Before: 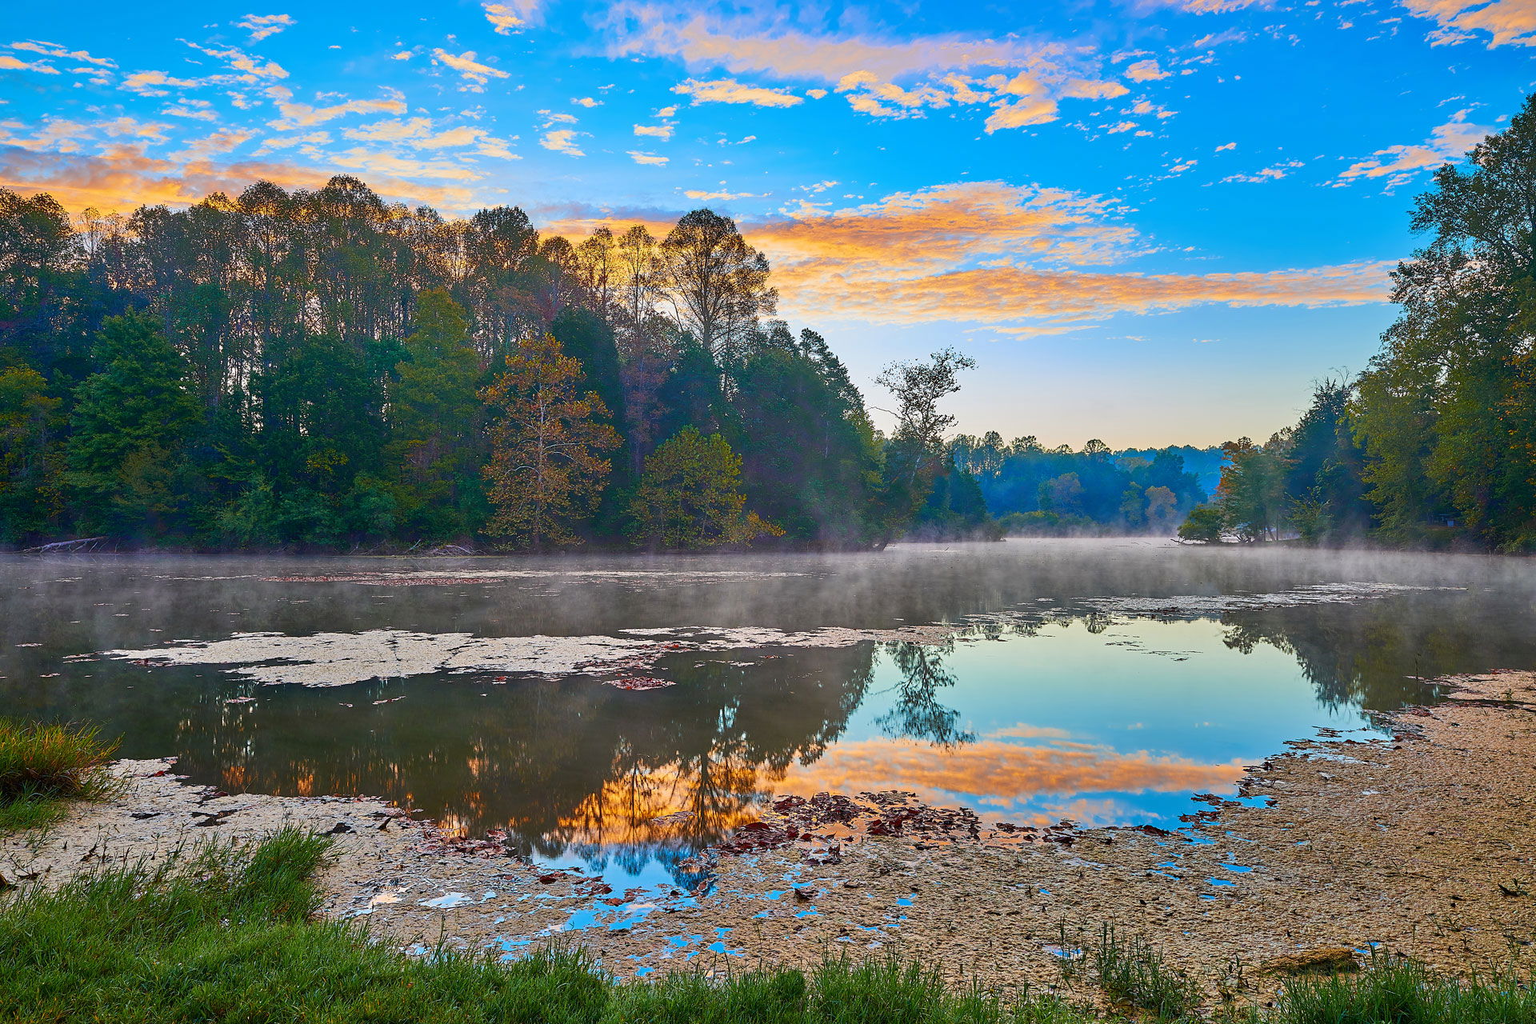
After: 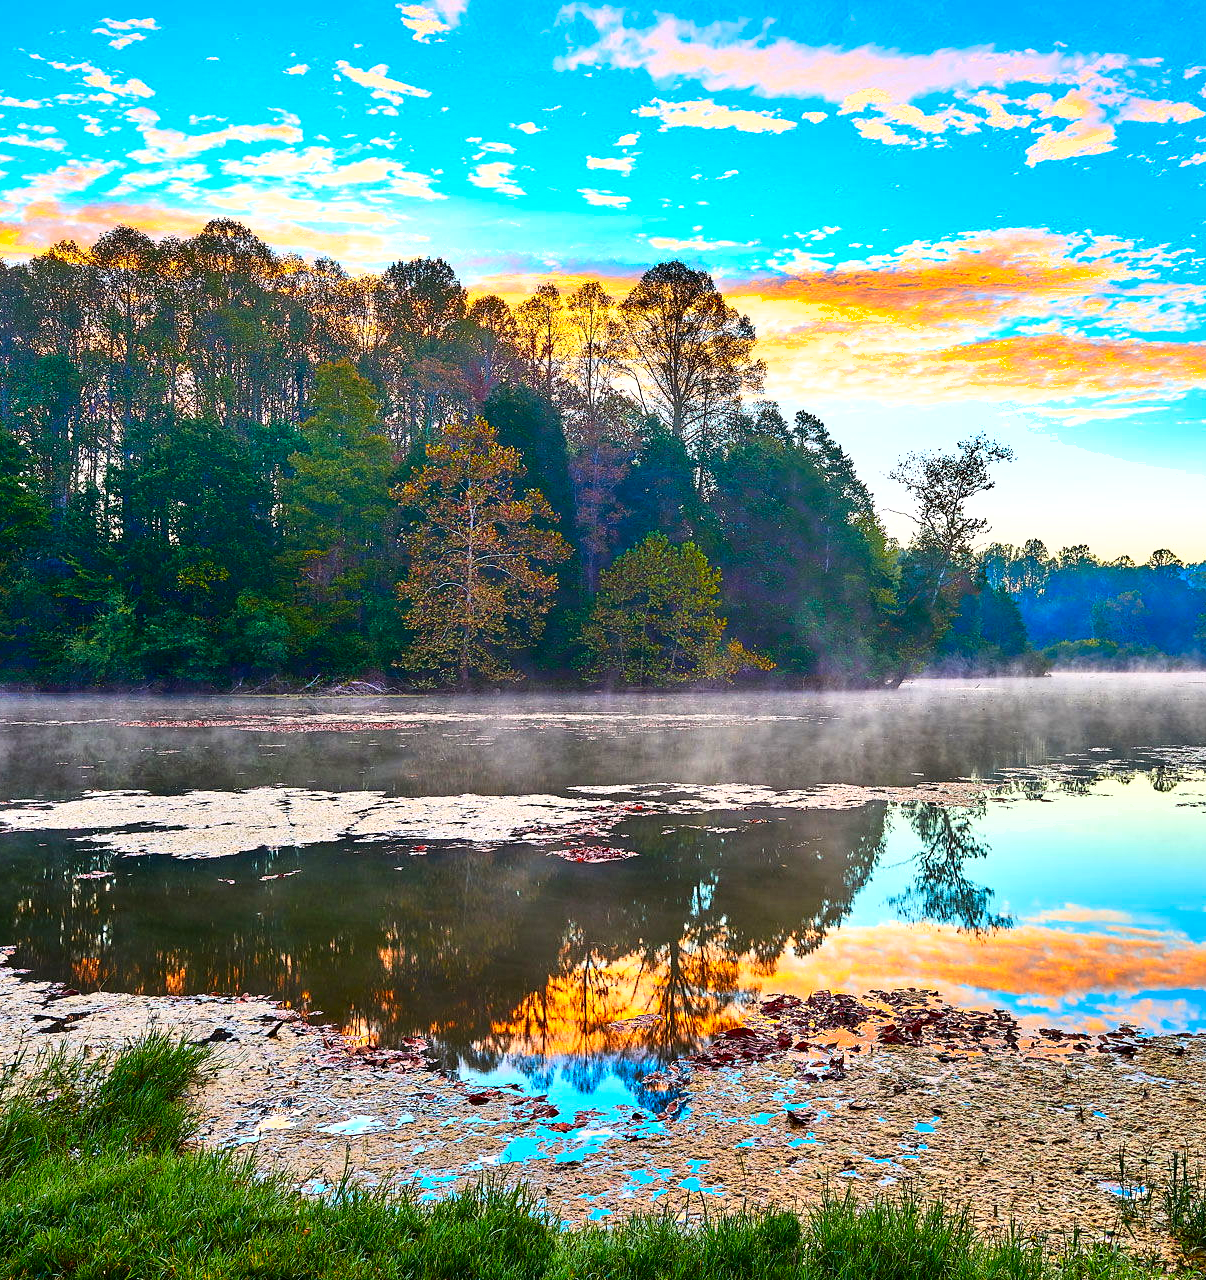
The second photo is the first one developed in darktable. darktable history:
shadows and highlights: soften with gaussian
contrast brightness saturation: contrast 0.171, saturation 0.309
crop: left 10.772%, right 26.377%
tone equalizer: -8 EV -0.728 EV, -7 EV -0.734 EV, -6 EV -0.603 EV, -5 EV -0.391 EV, -3 EV 0.398 EV, -2 EV 0.6 EV, -1 EV 0.679 EV, +0 EV 0.732 EV
